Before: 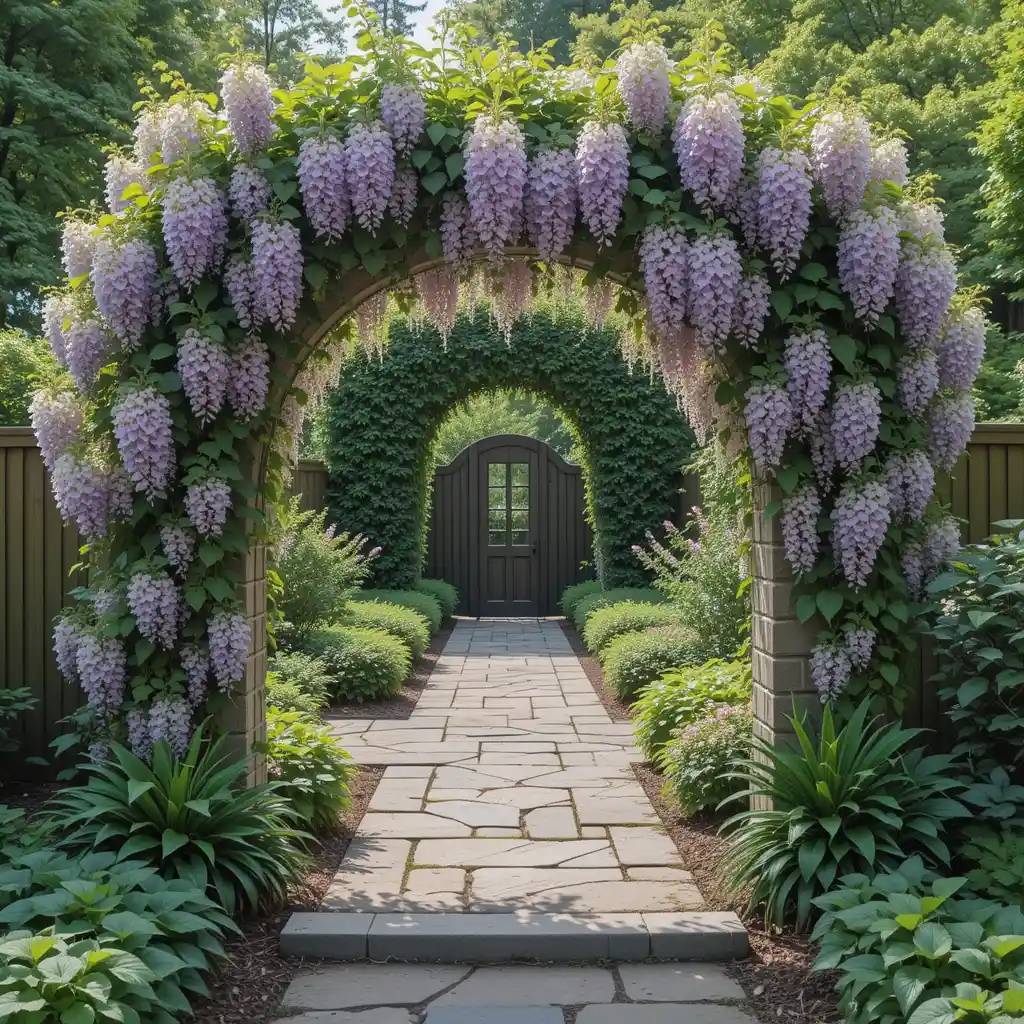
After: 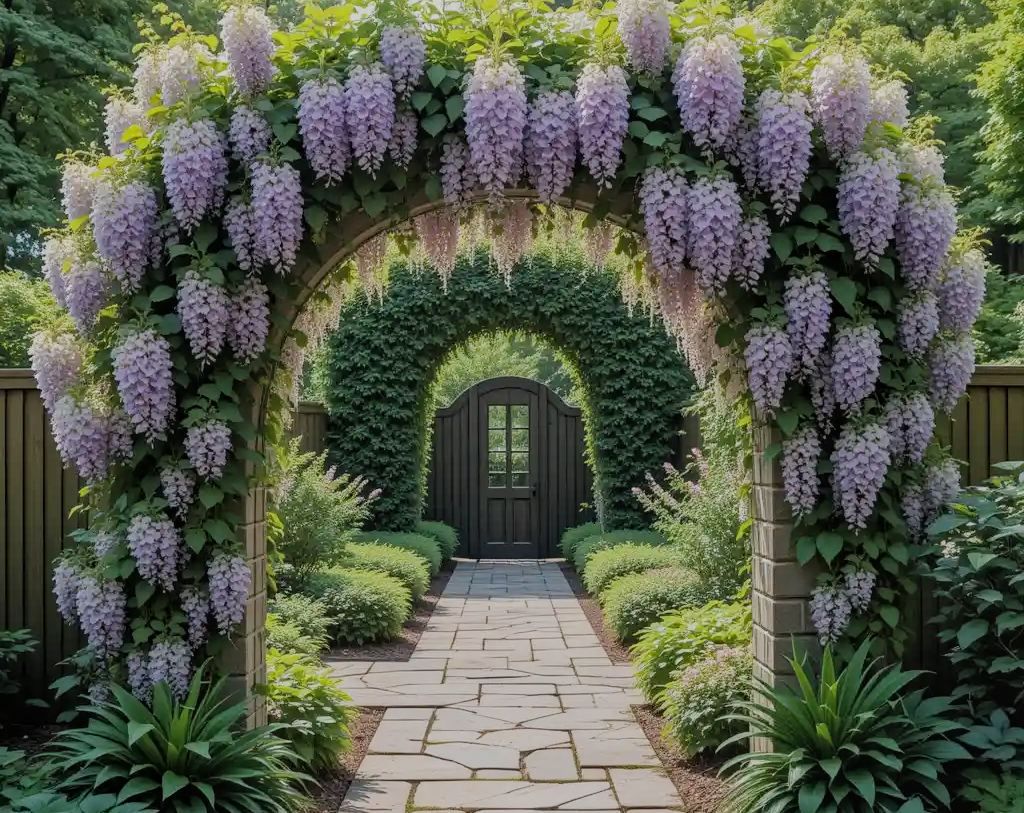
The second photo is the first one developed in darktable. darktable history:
filmic rgb: black relative exposure -16 EV, white relative exposure 6.92 EV, hardness 4.7
local contrast: detail 110%
crop and rotate: top 5.667%, bottom 14.937%
exposure: exposure 0.178 EV, compensate exposure bias true, compensate highlight preservation false
haze removal: adaptive false
